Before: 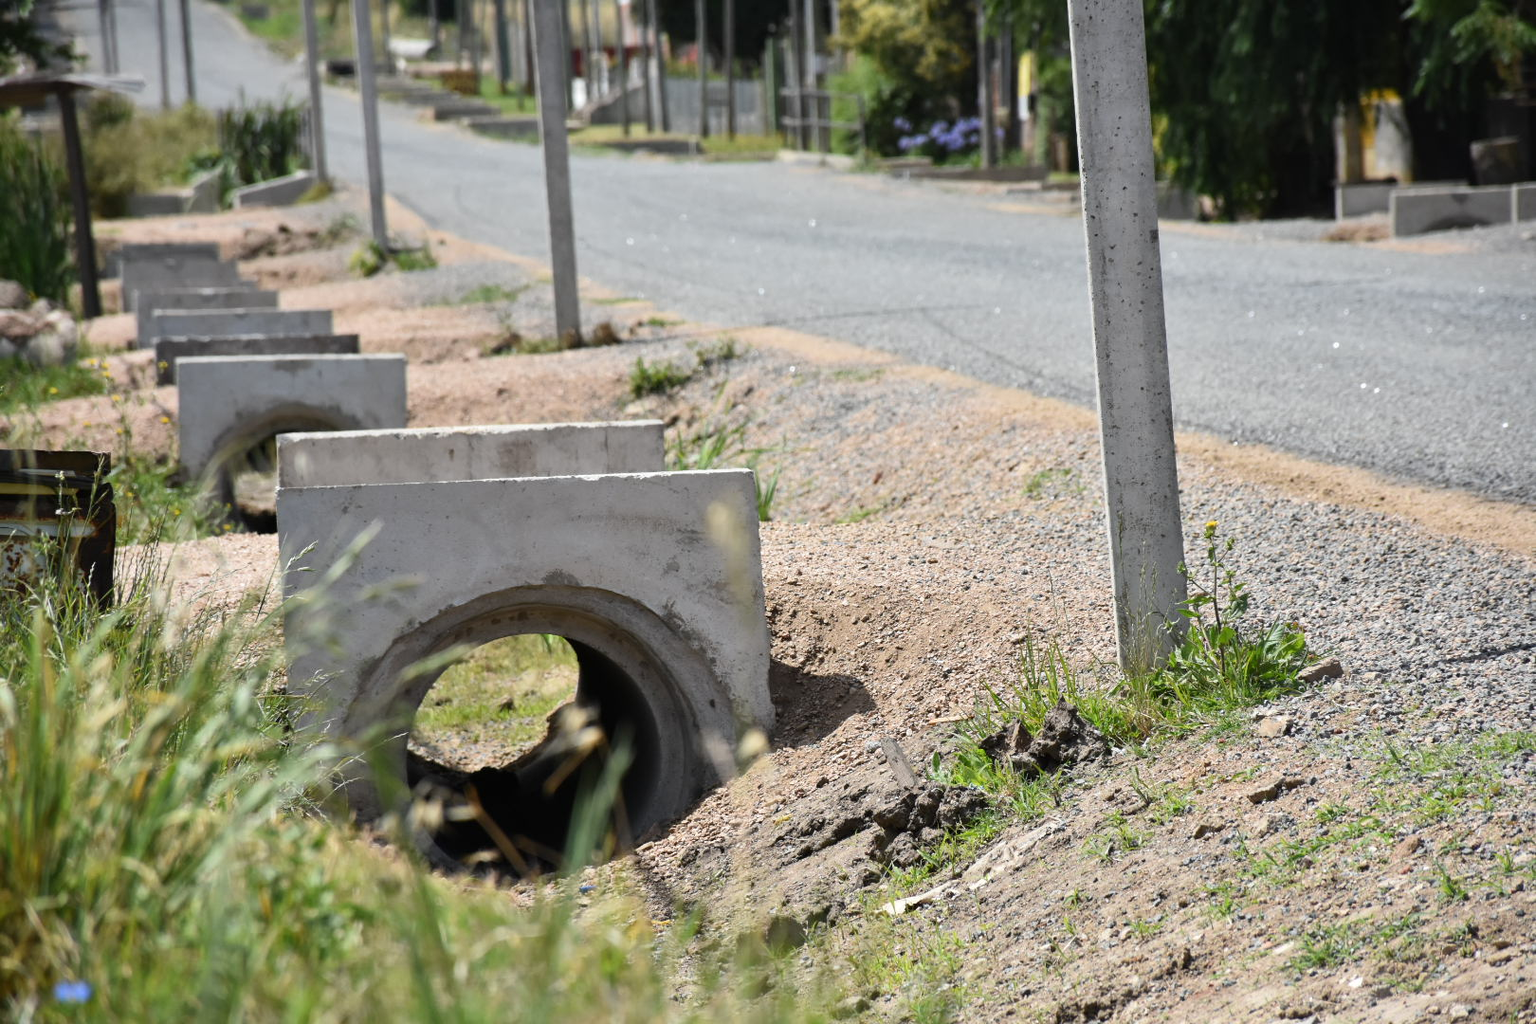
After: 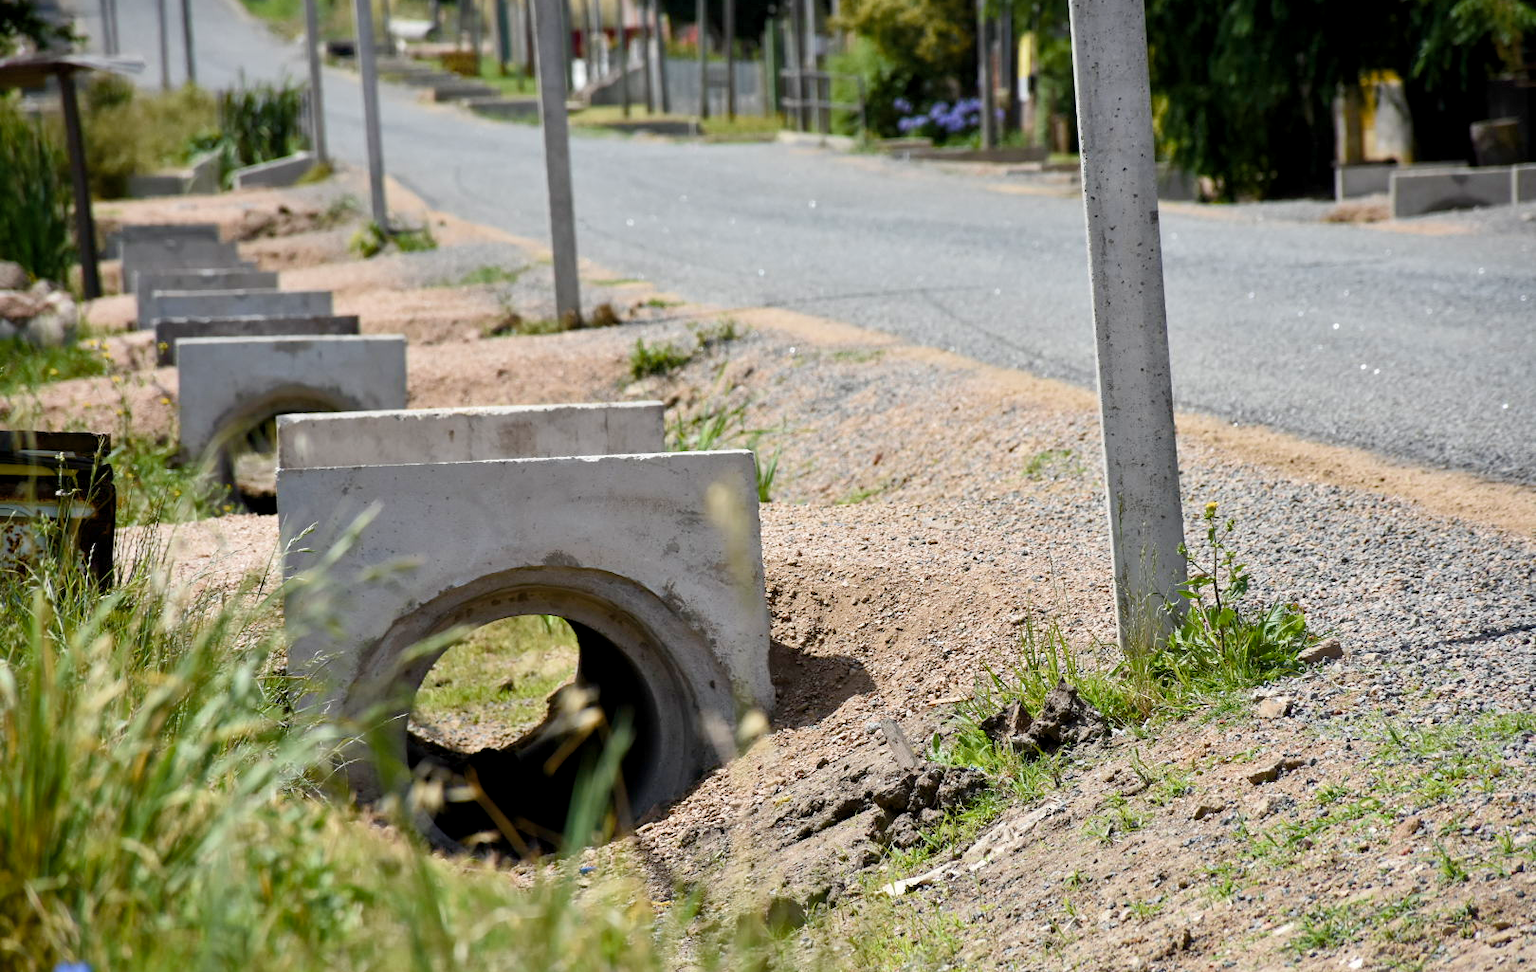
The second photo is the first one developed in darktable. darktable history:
contrast brightness saturation: saturation -0.171
crop and rotate: top 1.97%, bottom 3.023%
velvia: on, module defaults
color balance rgb: global offset › luminance -0.496%, perceptual saturation grading › global saturation 20%, perceptual saturation grading › highlights -24.77%, perceptual saturation grading › shadows 49.231%, global vibrance 9.946%
